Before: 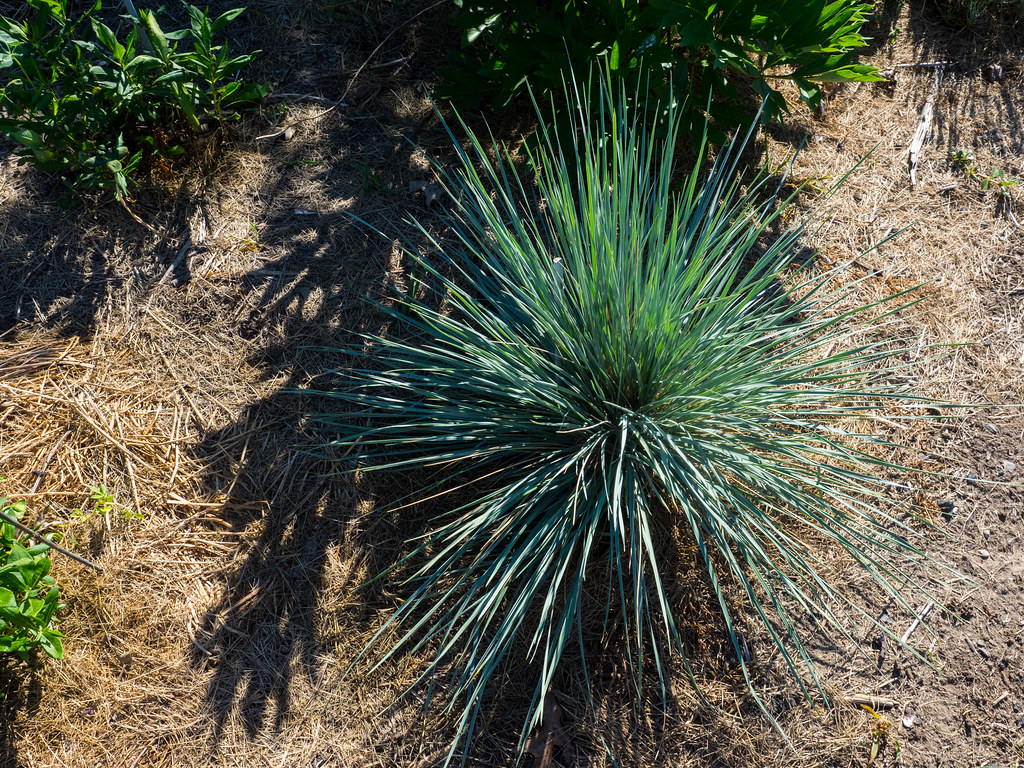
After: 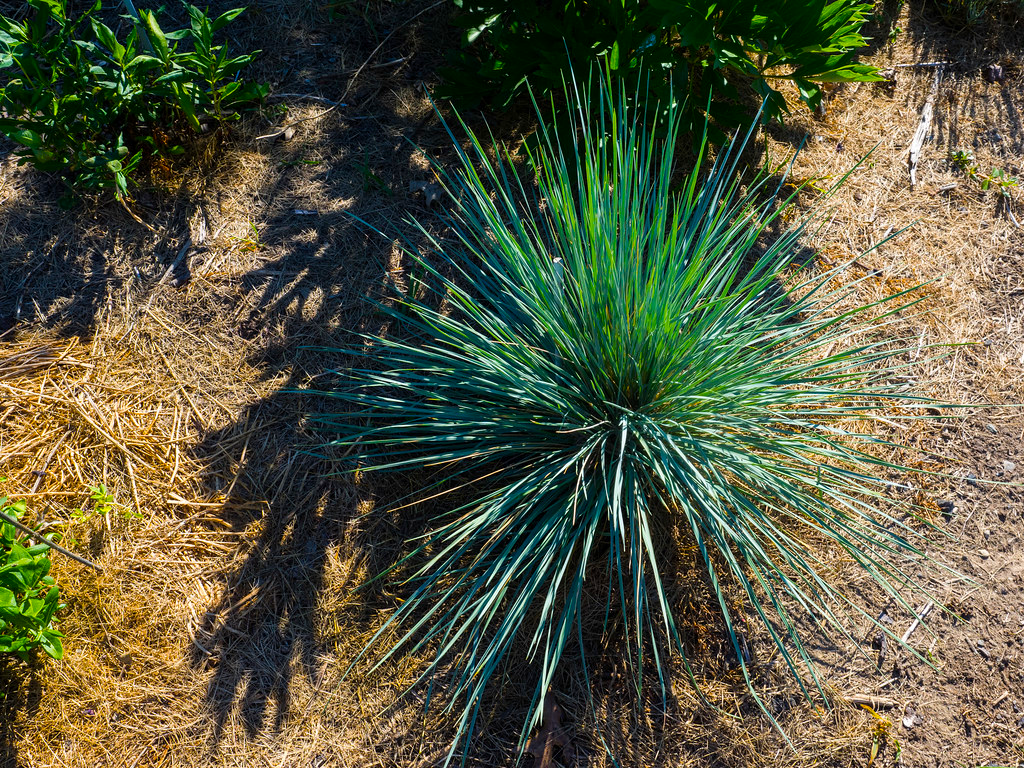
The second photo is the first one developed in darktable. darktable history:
color balance rgb: linear chroma grading › global chroma 15.108%, perceptual saturation grading › global saturation 30.645%
